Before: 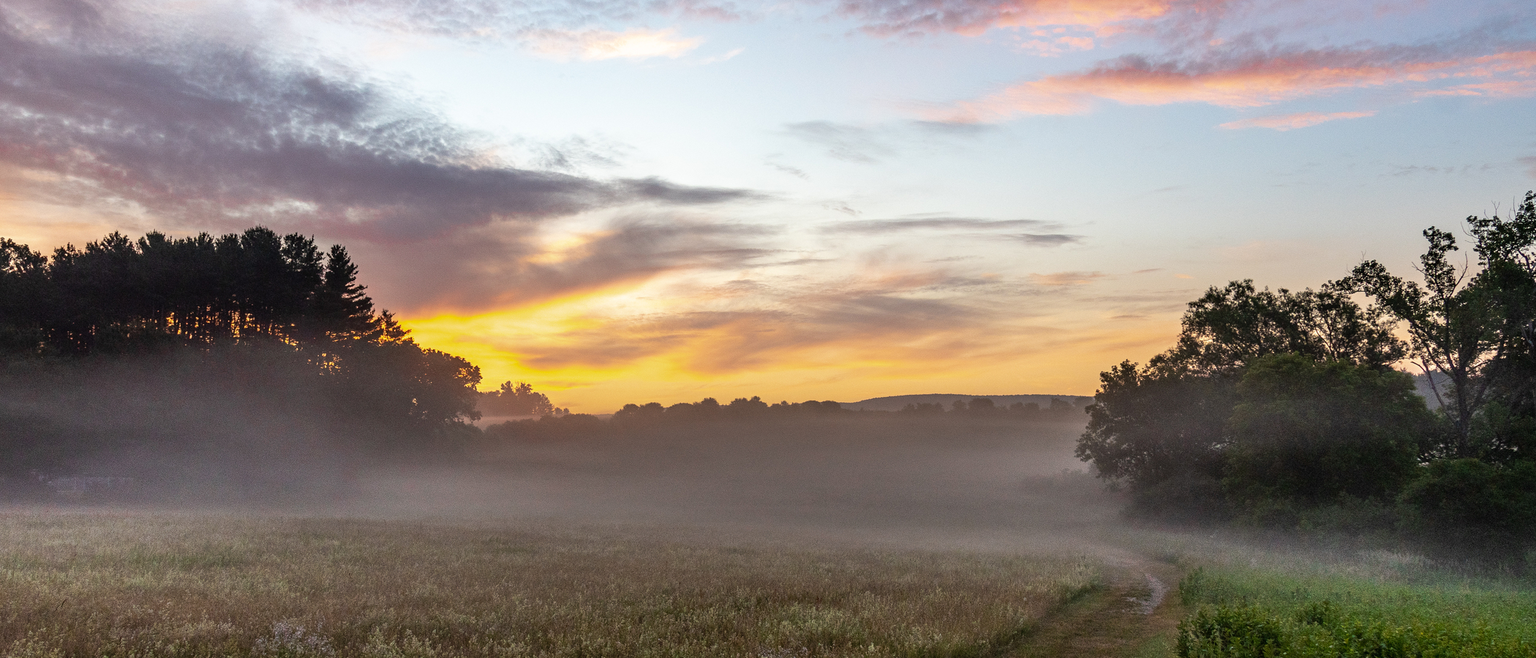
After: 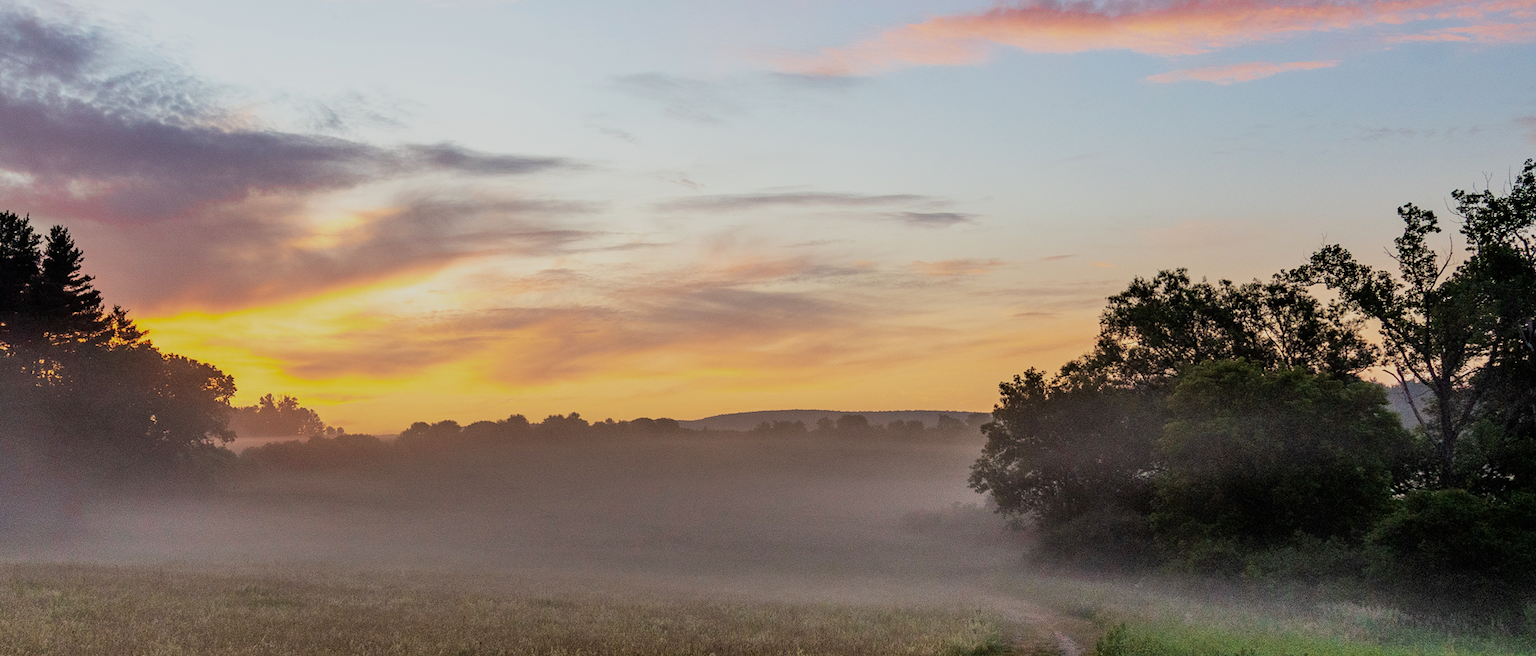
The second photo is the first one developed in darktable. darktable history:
filmic rgb: black relative exposure -7.65 EV, white relative exposure 4.56 EV, hardness 3.61
velvia: on, module defaults
crop: left 18.935%, top 9.483%, right 0%, bottom 9.571%
